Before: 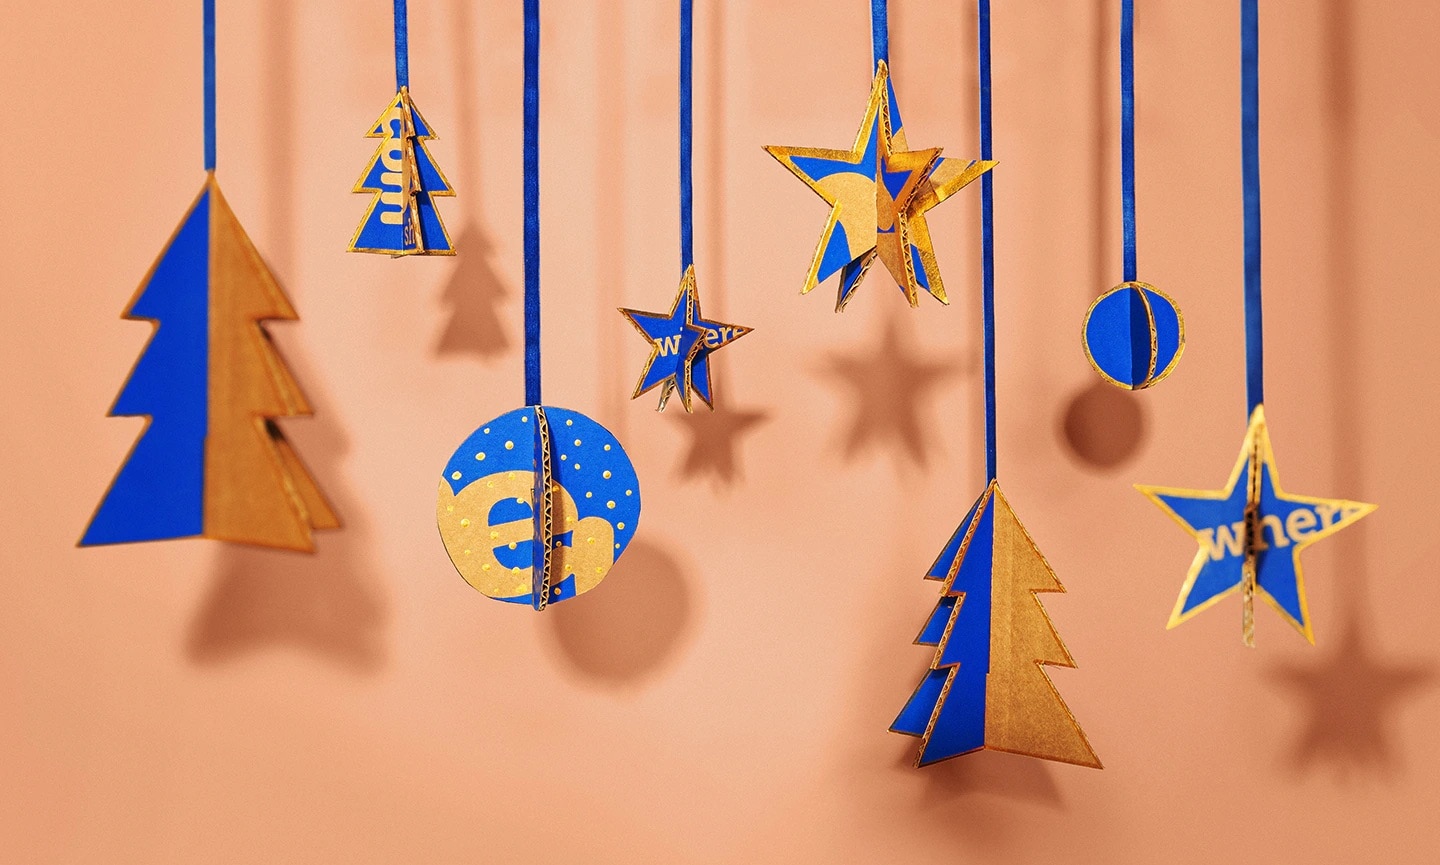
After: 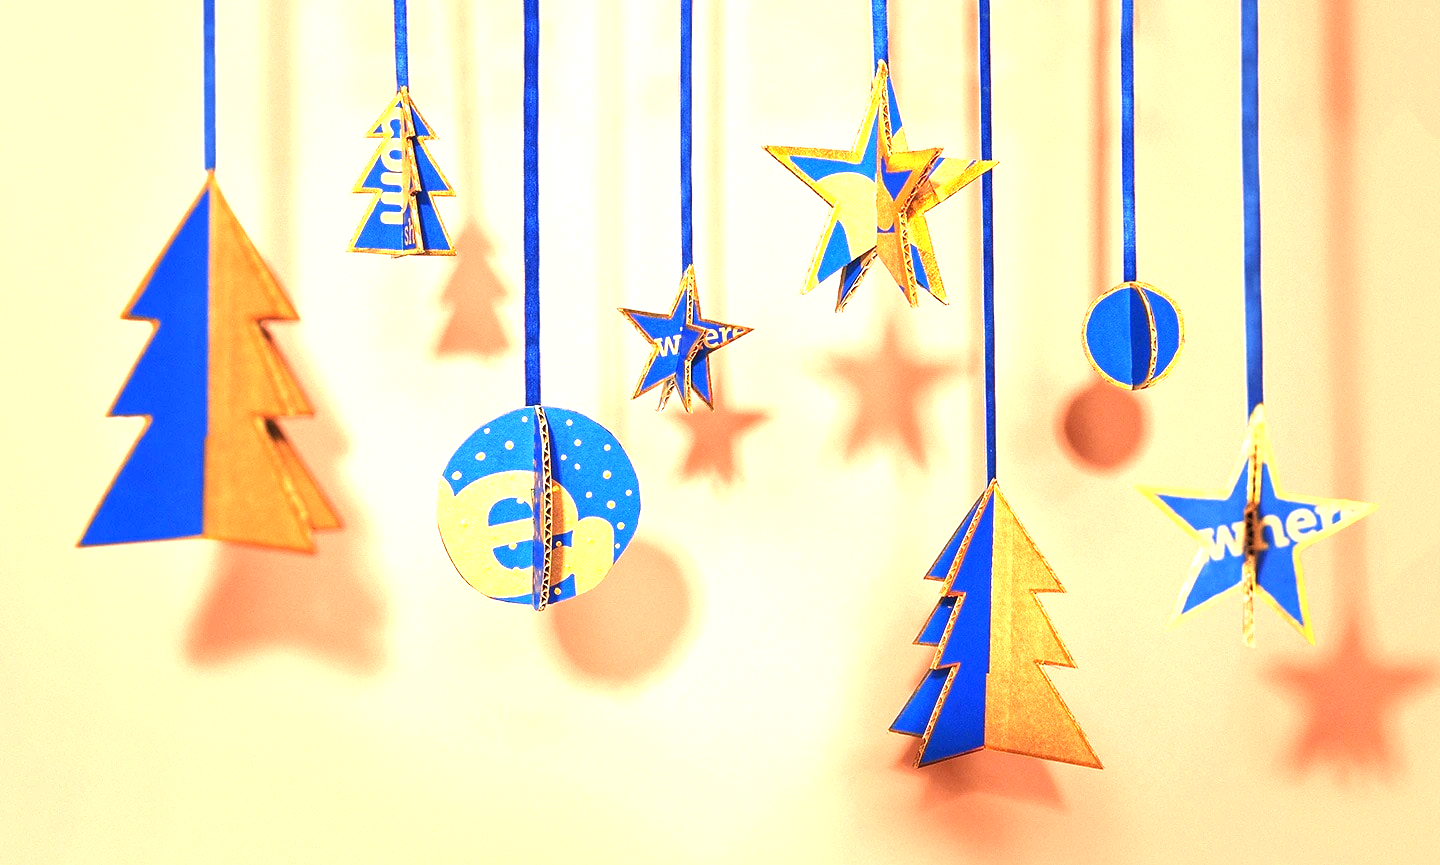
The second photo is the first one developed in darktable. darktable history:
exposure: black level correction 0, exposure 1.447 EV, compensate highlight preservation false
